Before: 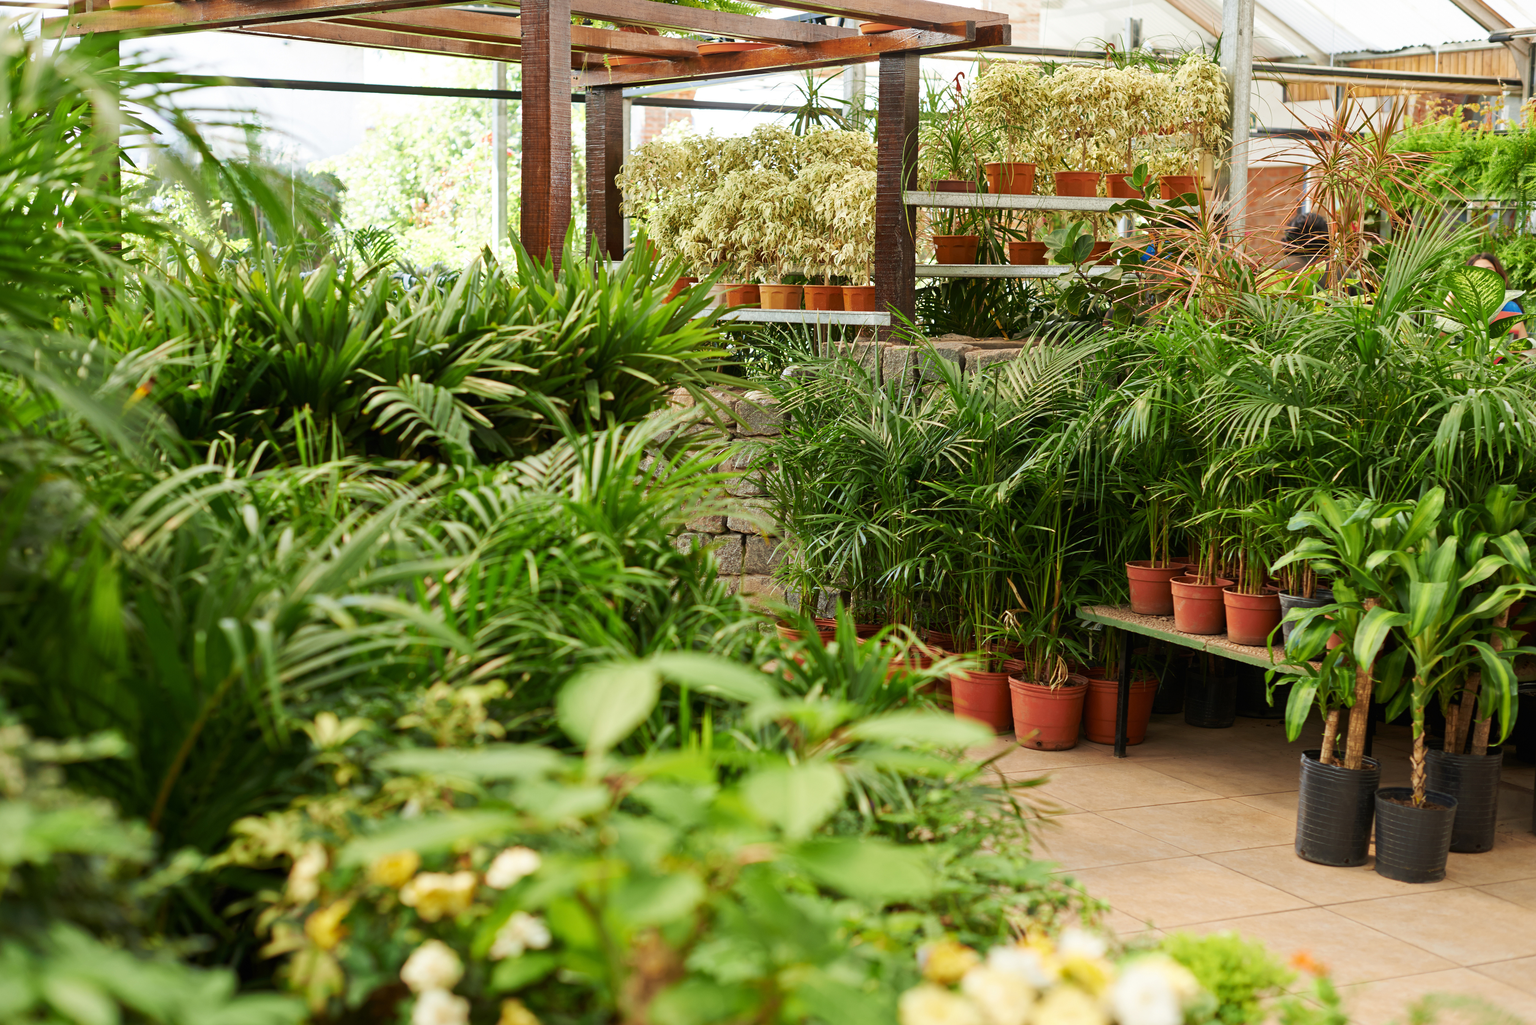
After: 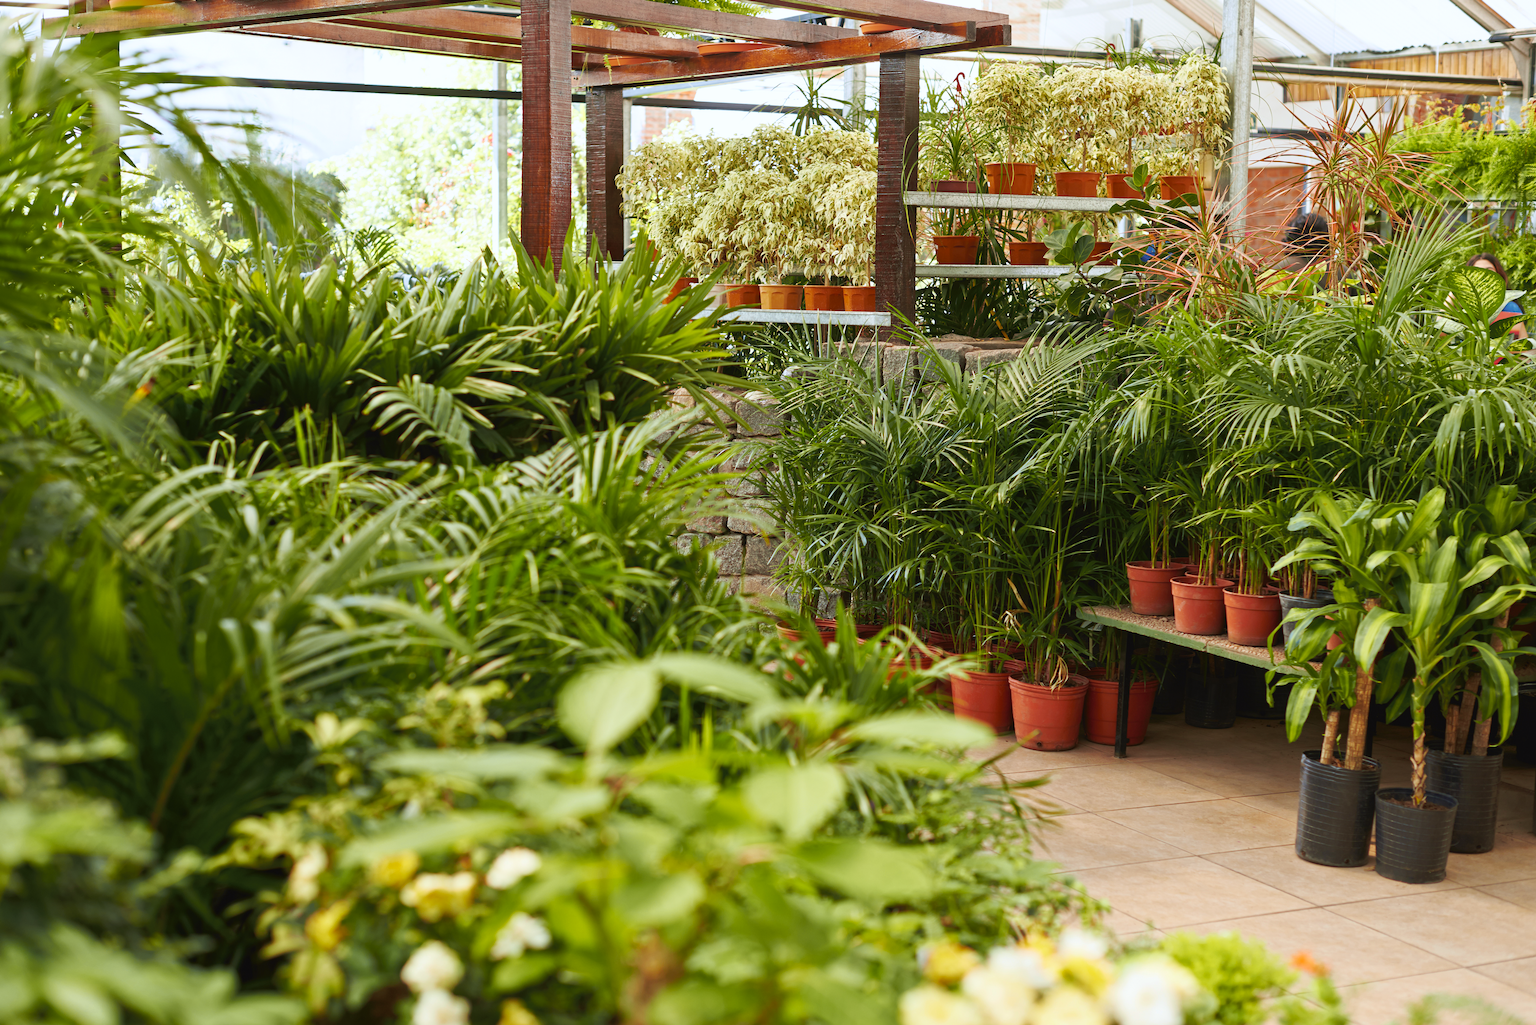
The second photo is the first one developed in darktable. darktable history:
tone curve: curves: ch0 [(0, 0.024) (0.119, 0.146) (0.474, 0.464) (0.718, 0.721) (0.817, 0.839) (1, 0.998)]; ch1 [(0, 0) (0.377, 0.416) (0.439, 0.451) (0.477, 0.477) (0.501, 0.503) (0.538, 0.544) (0.58, 0.602) (0.664, 0.676) (0.783, 0.804) (1, 1)]; ch2 [(0, 0) (0.38, 0.405) (0.463, 0.456) (0.498, 0.497) (0.524, 0.535) (0.578, 0.576) (0.648, 0.665) (1, 1)], color space Lab, independent channels, preserve colors none
white balance: red 0.974, blue 1.044
